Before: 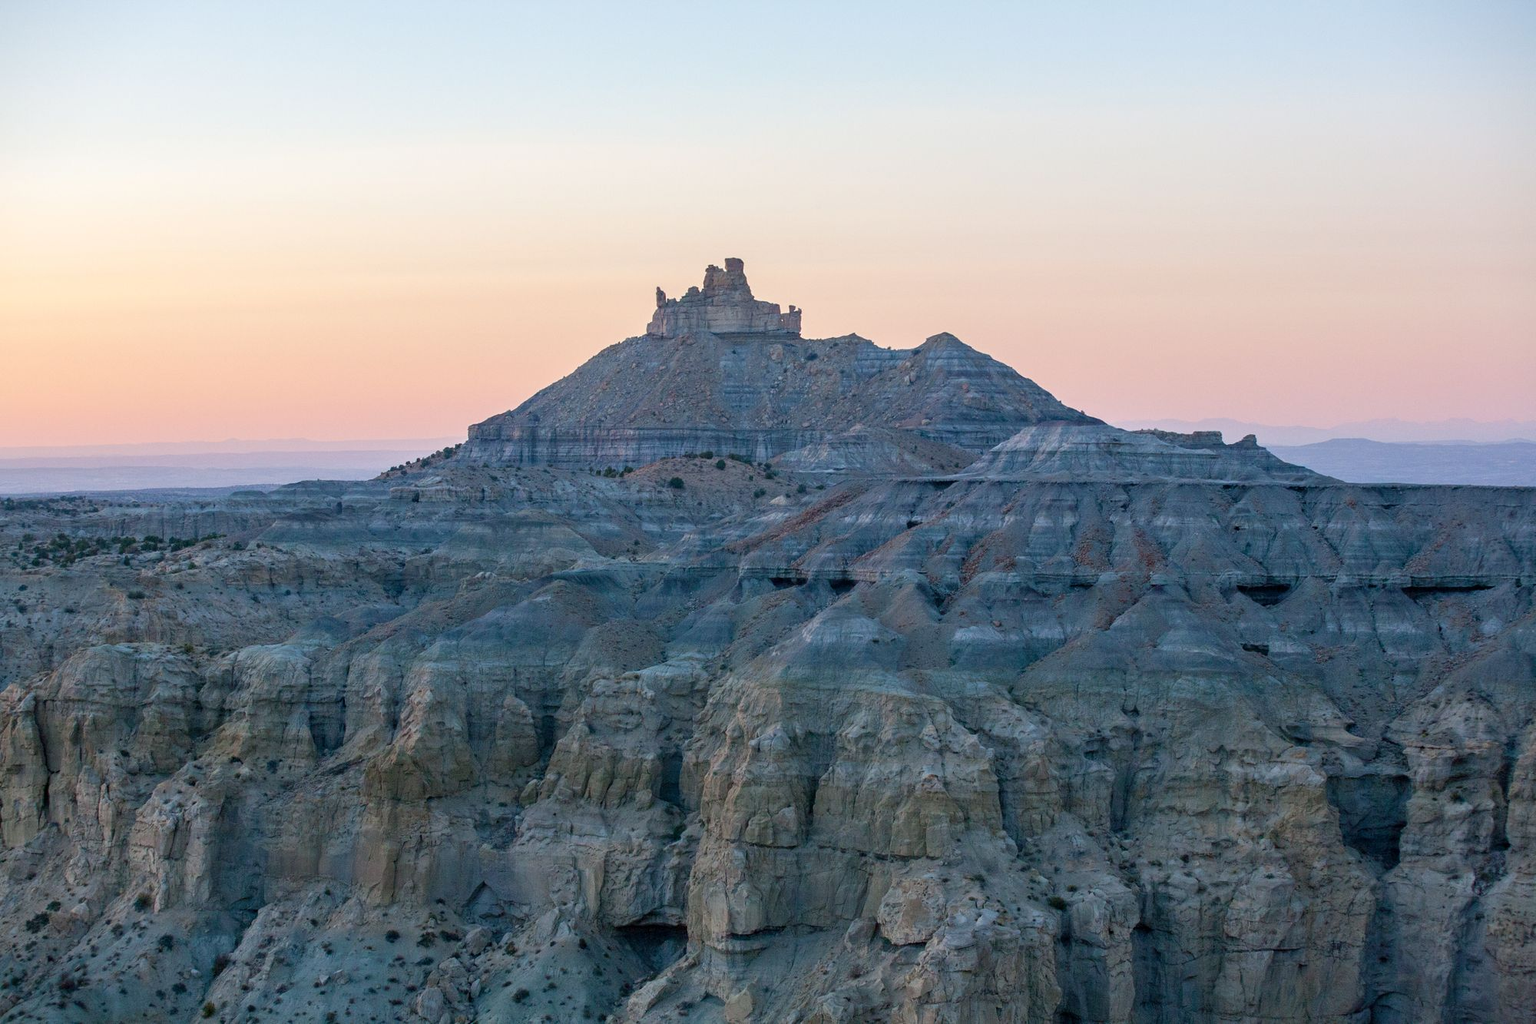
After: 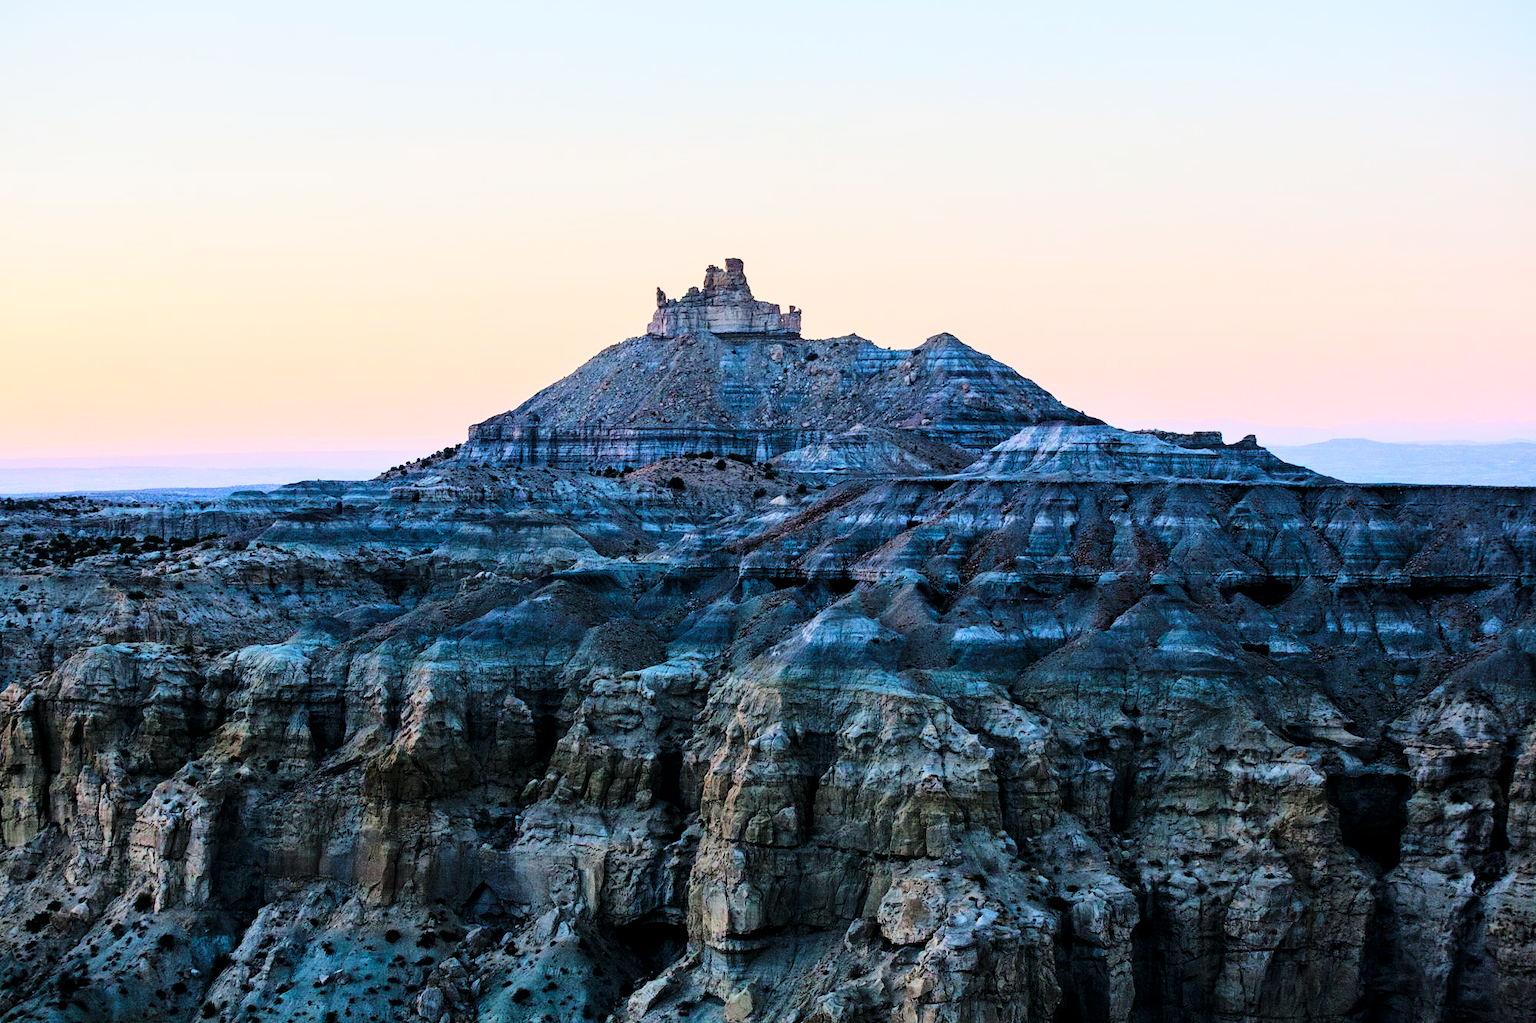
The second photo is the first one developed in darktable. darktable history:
exposure: exposure -1.468 EV, compensate highlight preservation false
tone curve: curves: ch0 [(0, 0) (0.004, 0) (0.133, 0.071) (0.325, 0.456) (0.832, 0.957) (1, 1)], color space Lab, linked channels, preserve colors none
base curve: curves: ch0 [(0, 0) (0.007, 0.004) (0.027, 0.03) (0.046, 0.07) (0.207, 0.54) (0.442, 0.872) (0.673, 0.972) (1, 1)], preserve colors none
